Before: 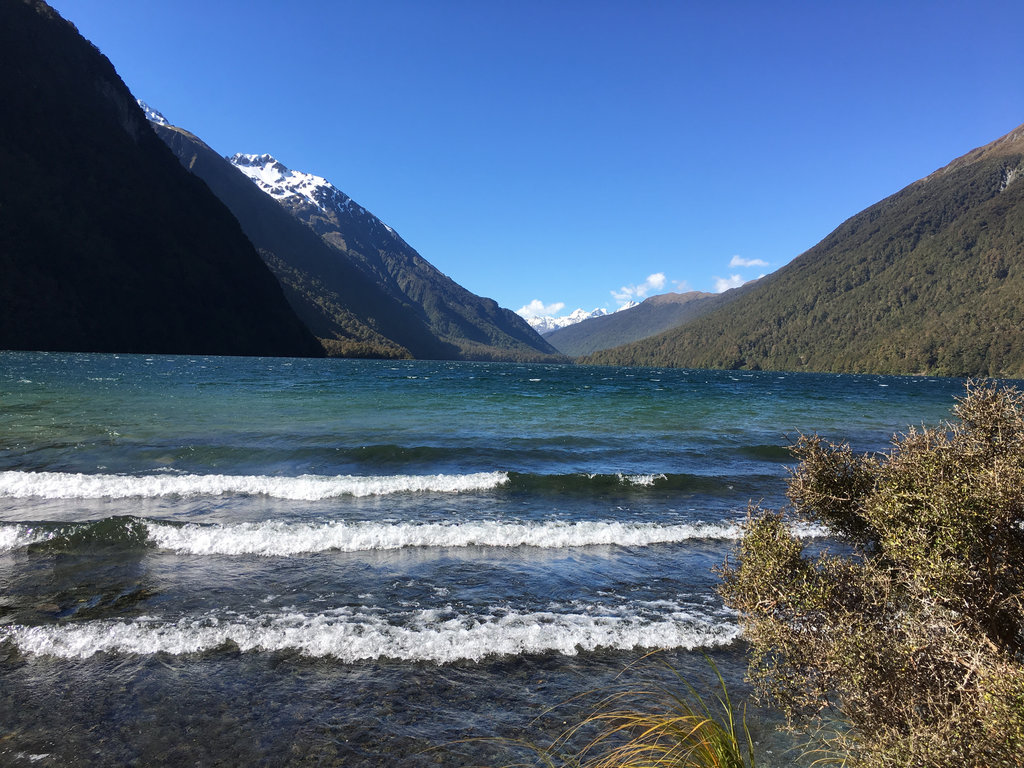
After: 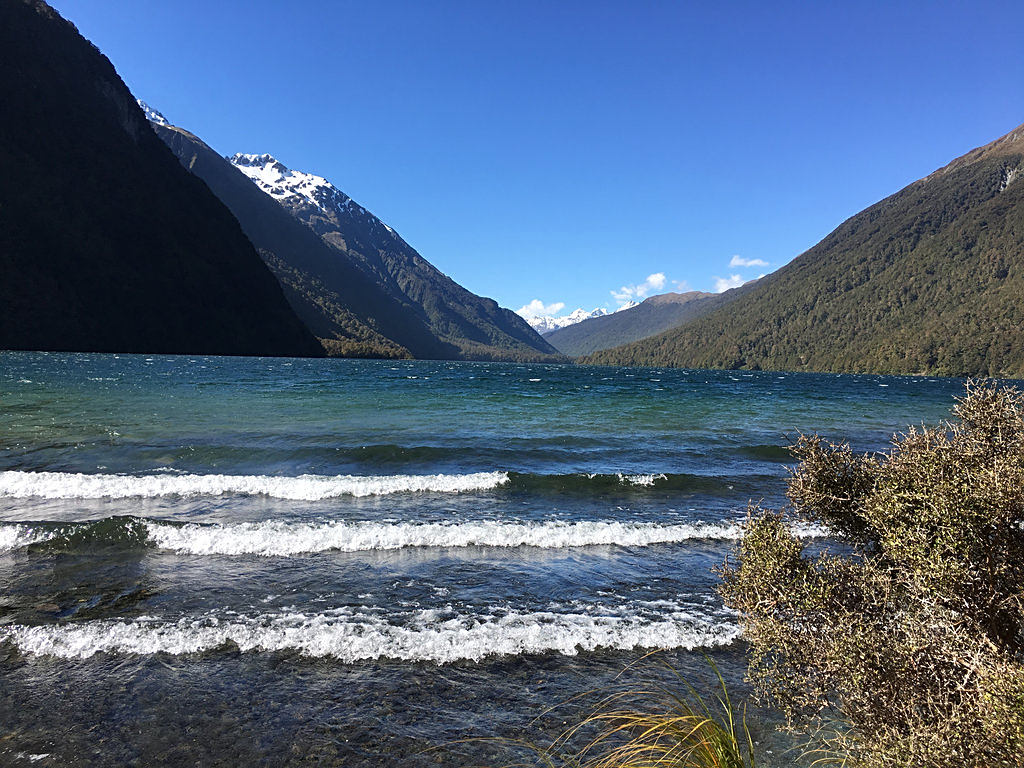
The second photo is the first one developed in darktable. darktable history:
shadows and highlights: shadows 0, highlights 40
sharpen: on, module defaults
